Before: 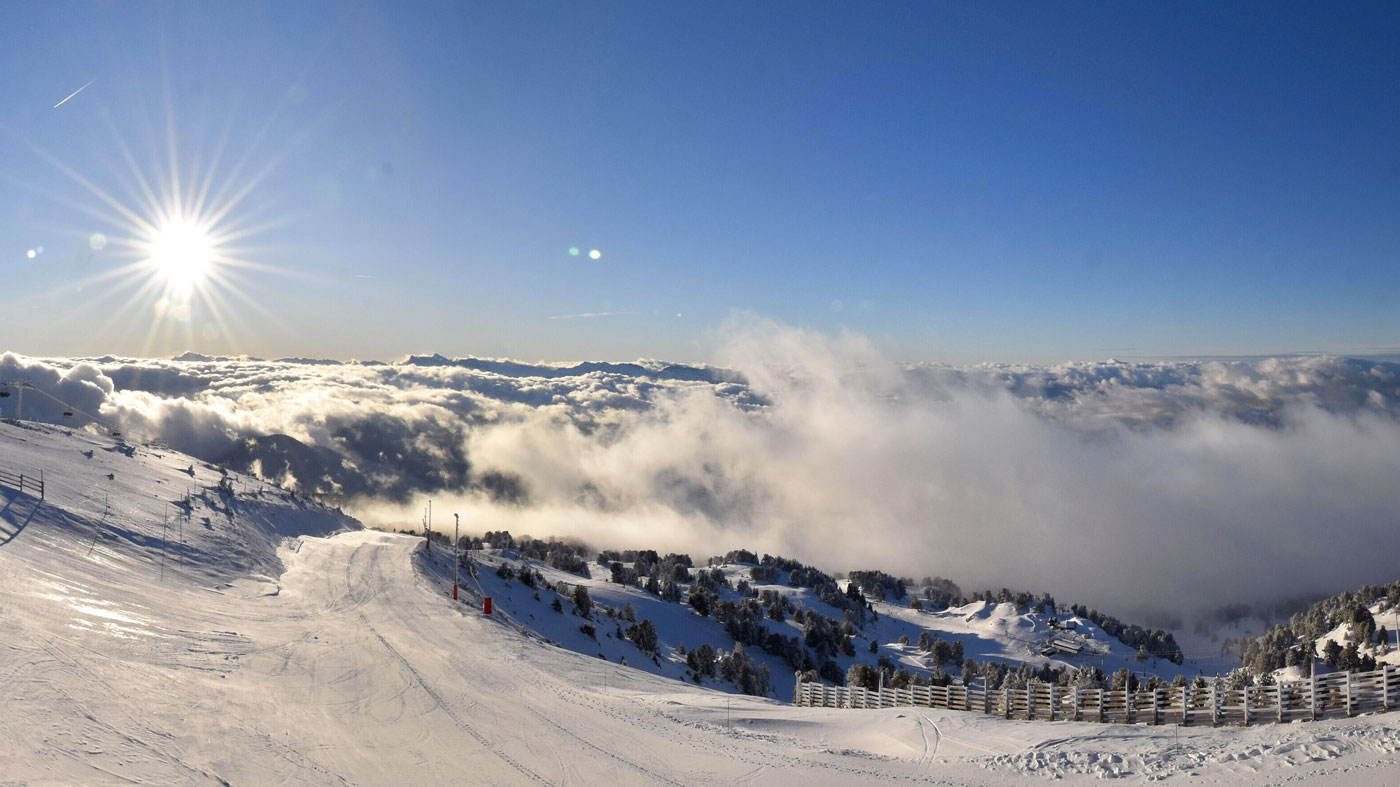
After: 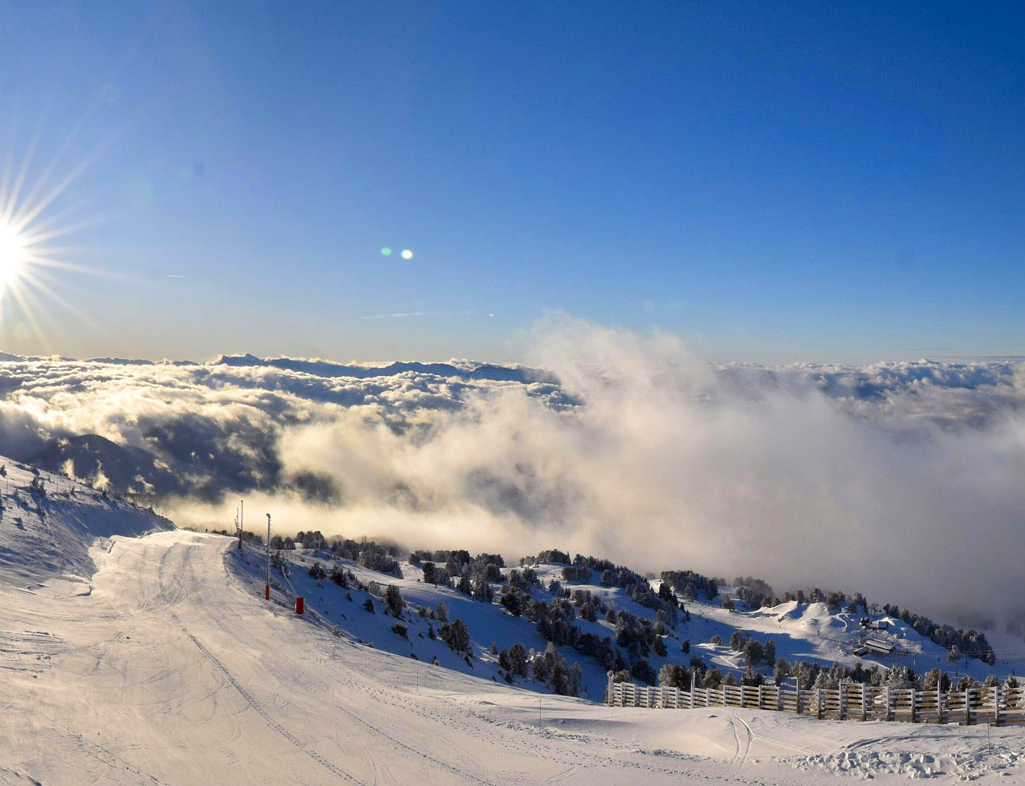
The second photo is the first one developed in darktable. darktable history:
color balance rgb: perceptual saturation grading › global saturation 20%, global vibrance 20%
crop: left 13.443%, right 13.31%
